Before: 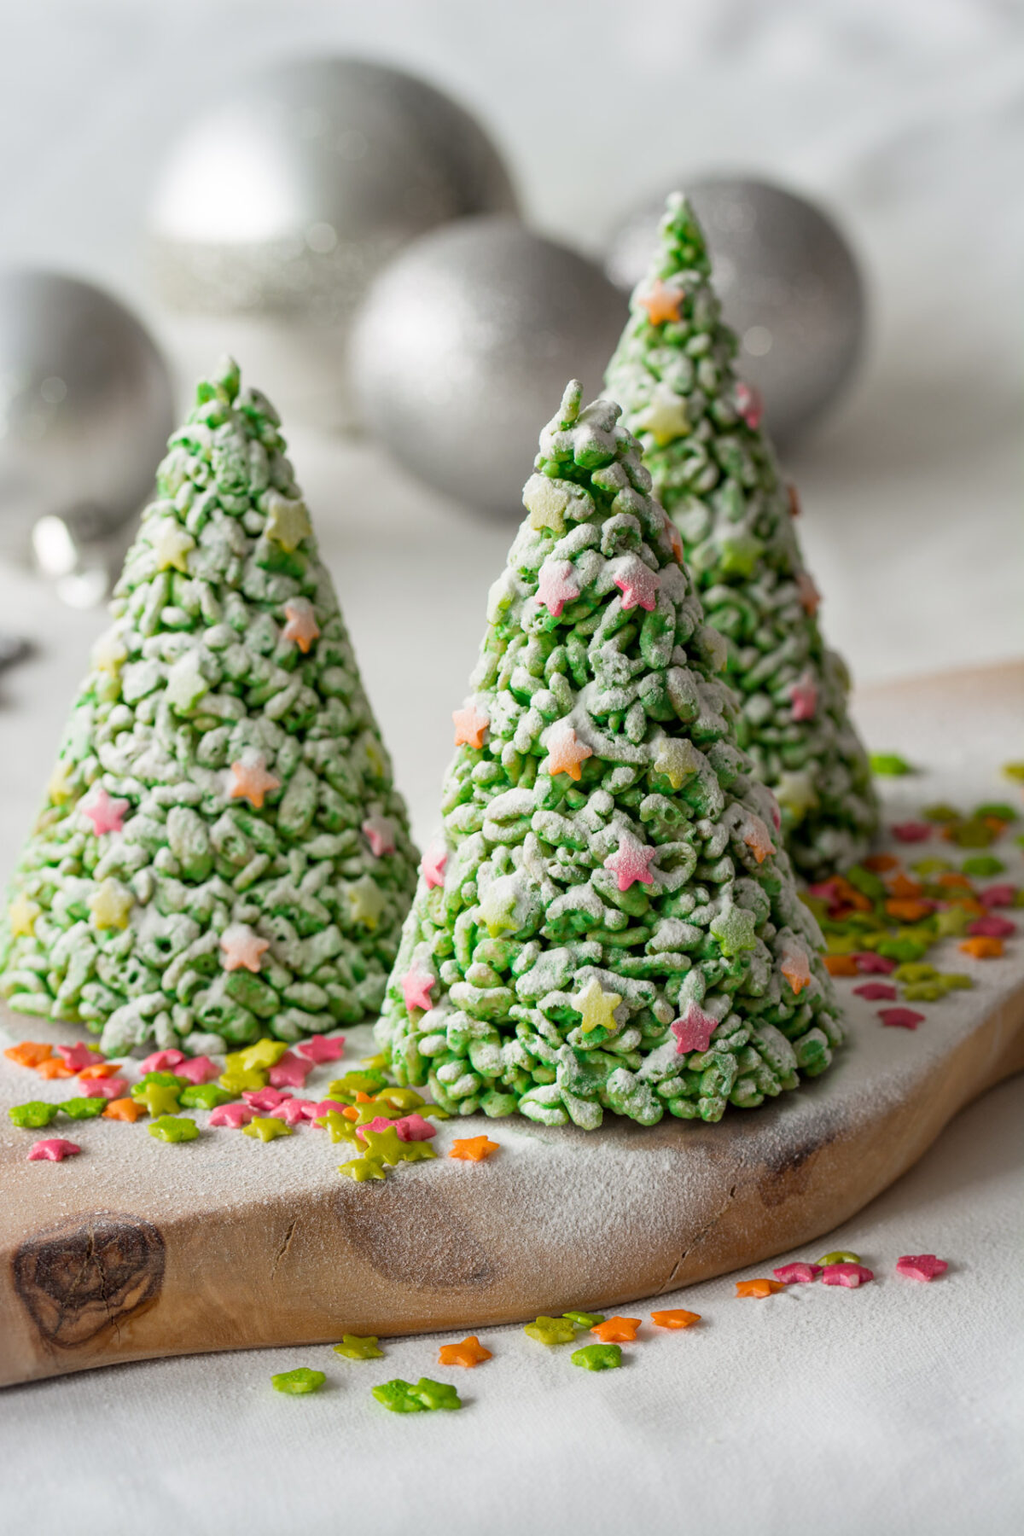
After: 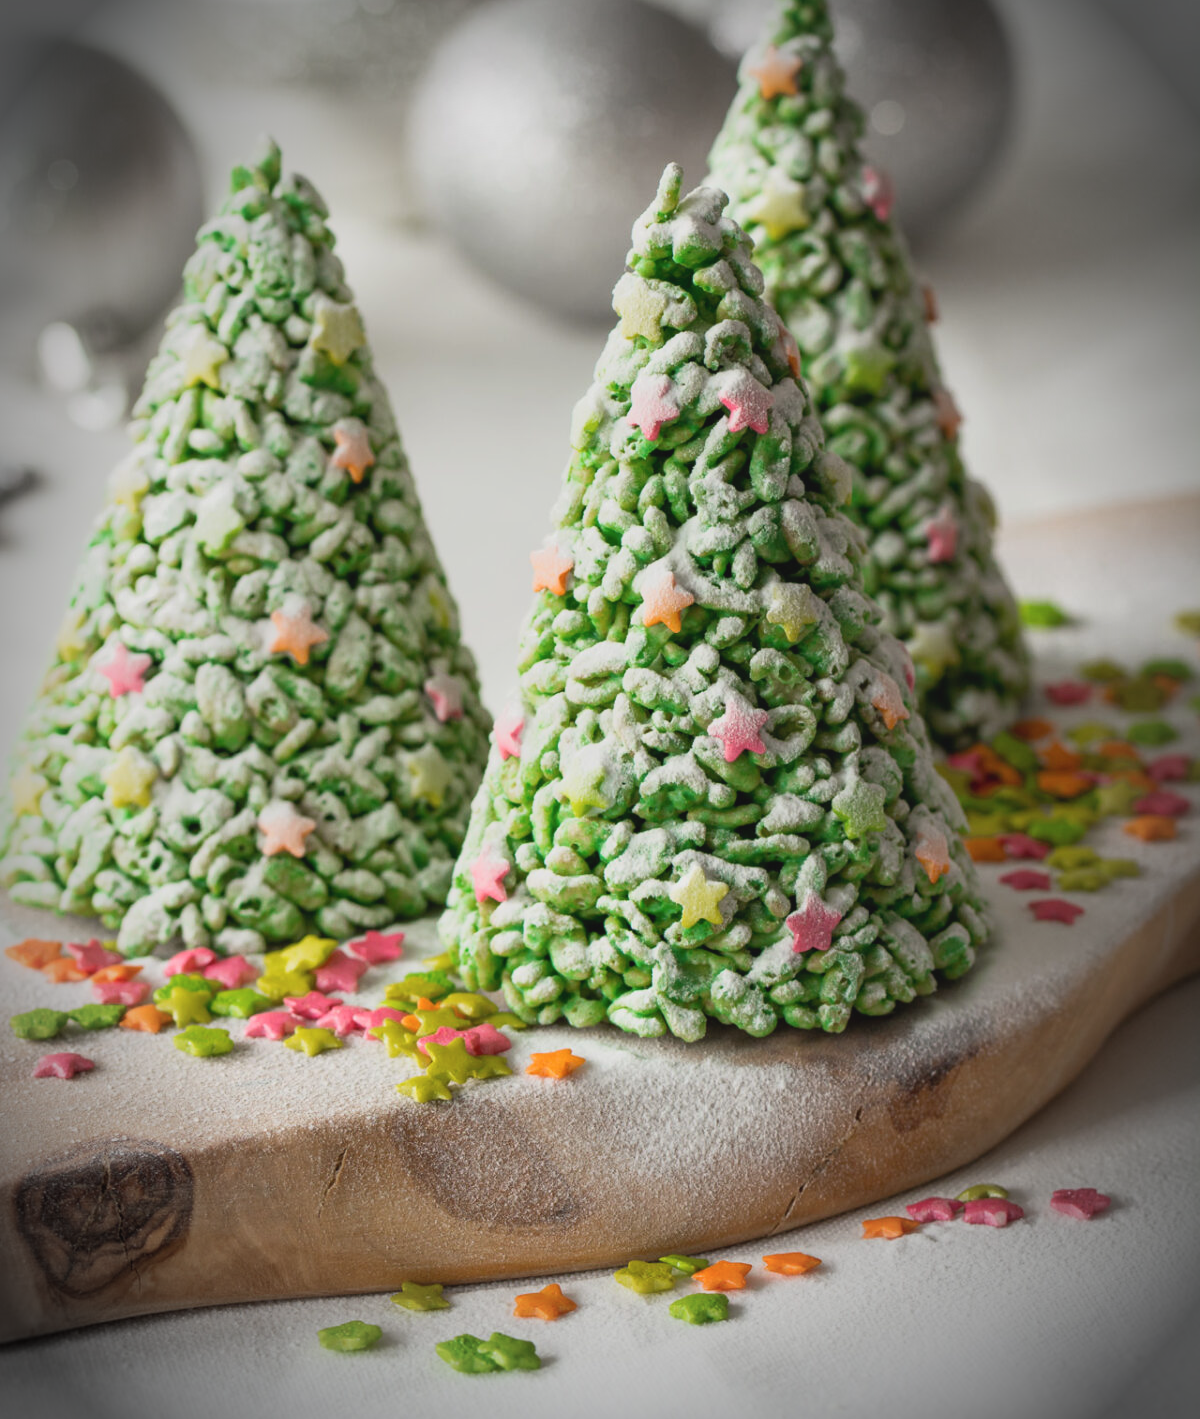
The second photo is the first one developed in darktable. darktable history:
vignetting: brightness -0.863, automatic ratio true, unbound false
contrast brightness saturation: contrast -0.103, saturation -0.084
crop and rotate: top 15.714%, bottom 5.406%
tone equalizer: -8 EV -0.489 EV, -7 EV -0.332 EV, -6 EV -0.092 EV, -5 EV 0.417 EV, -4 EV 0.985 EV, -3 EV 0.816 EV, -2 EV -0.015 EV, -1 EV 0.145 EV, +0 EV -0.027 EV, smoothing diameter 24.92%, edges refinement/feathering 6.03, preserve details guided filter
